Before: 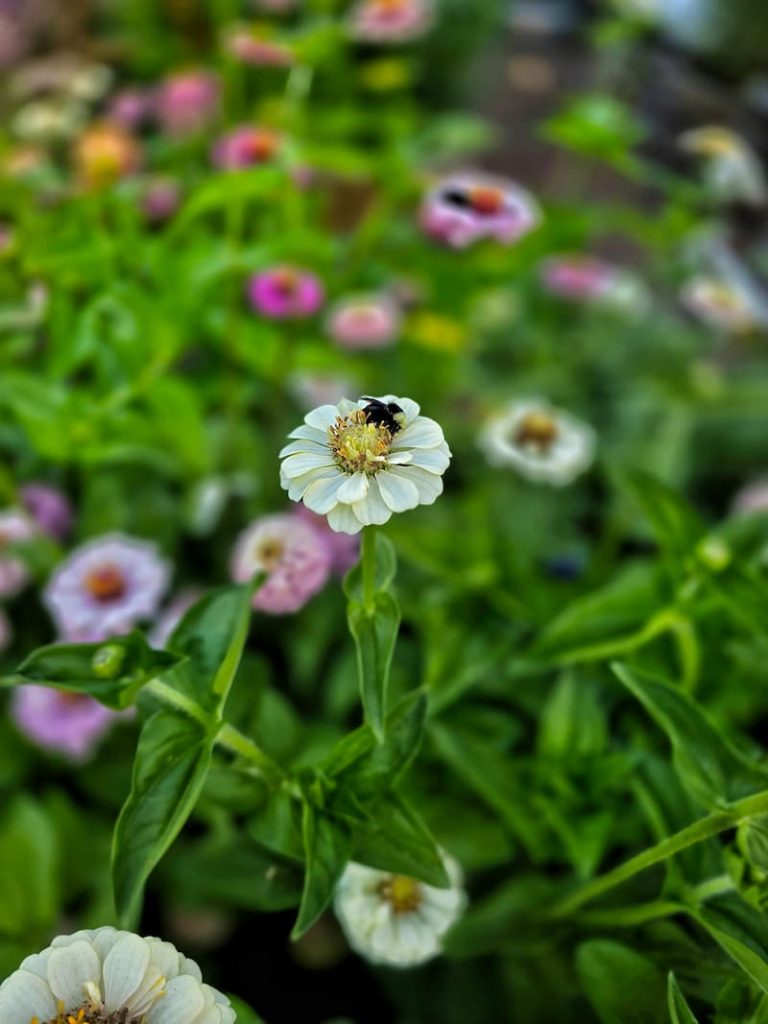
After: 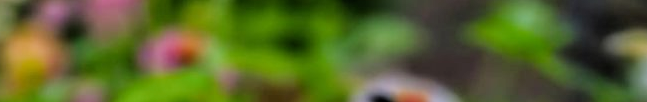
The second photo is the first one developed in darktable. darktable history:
filmic rgb: black relative exposure -7.65 EV, white relative exposure 4.56 EV, hardness 3.61
crop and rotate: left 9.644%, top 9.491%, right 6.021%, bottom 80.509%
bloom: size 40%
